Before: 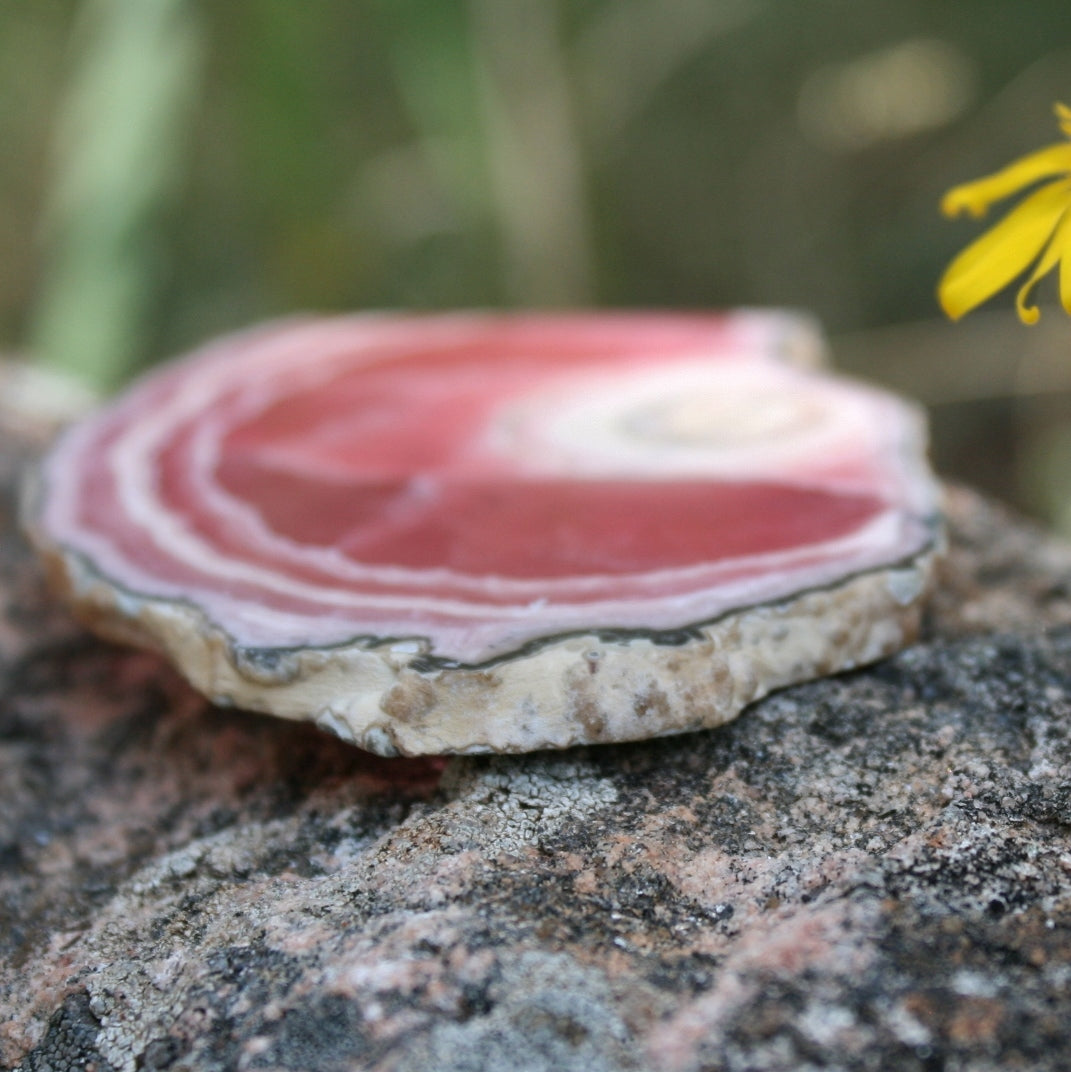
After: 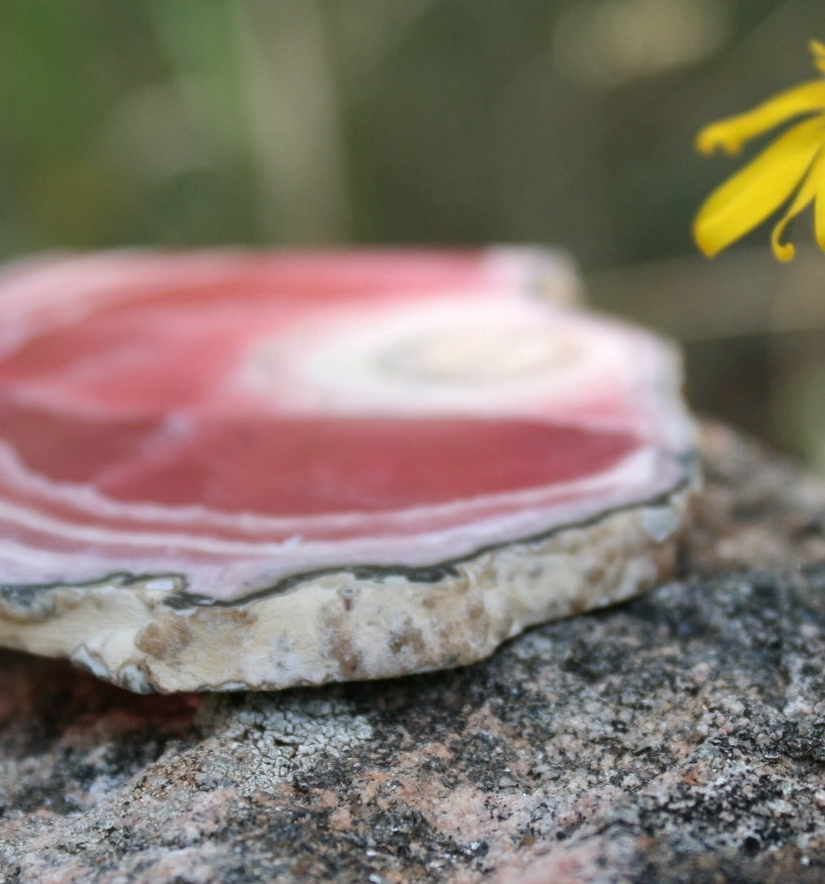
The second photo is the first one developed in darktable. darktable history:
crop: left 22.893%, top 5.917%, bottom 11.615%
